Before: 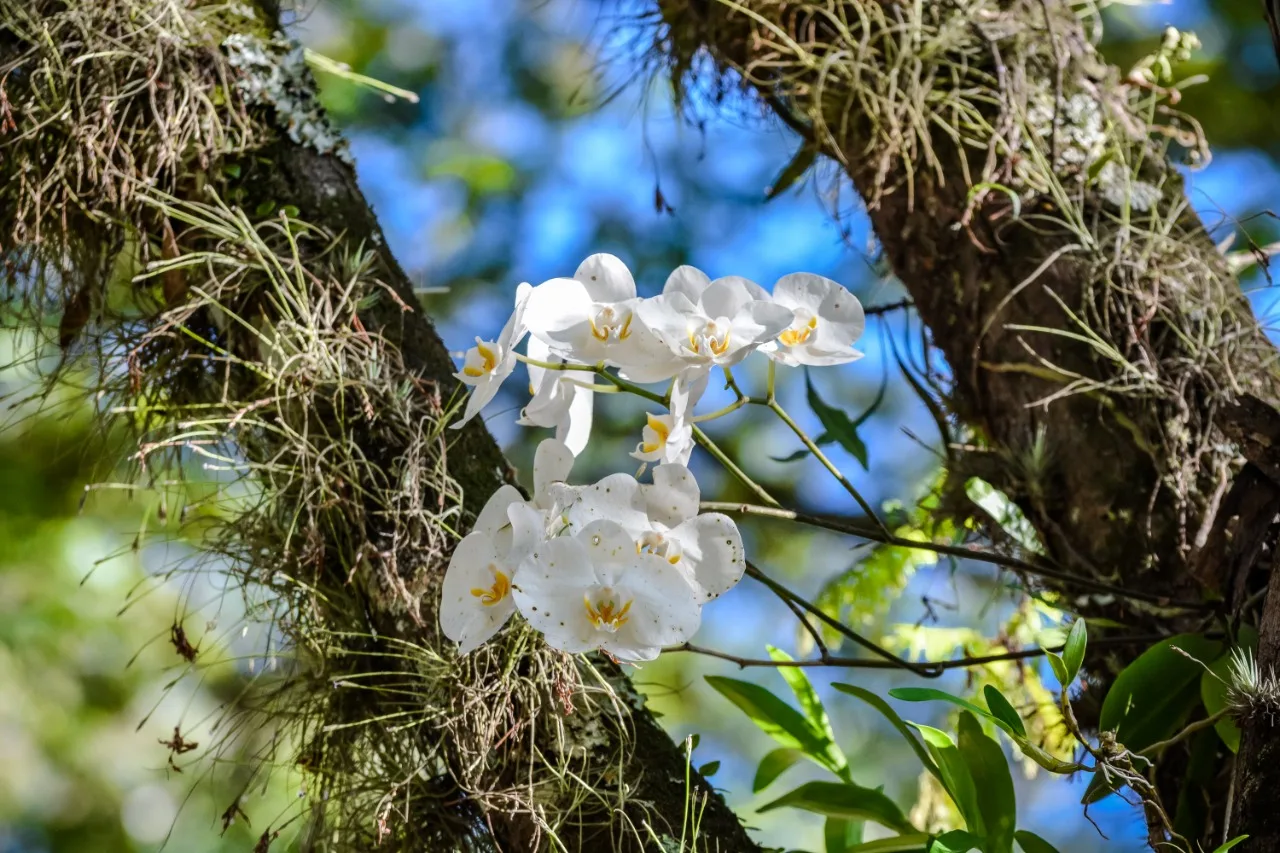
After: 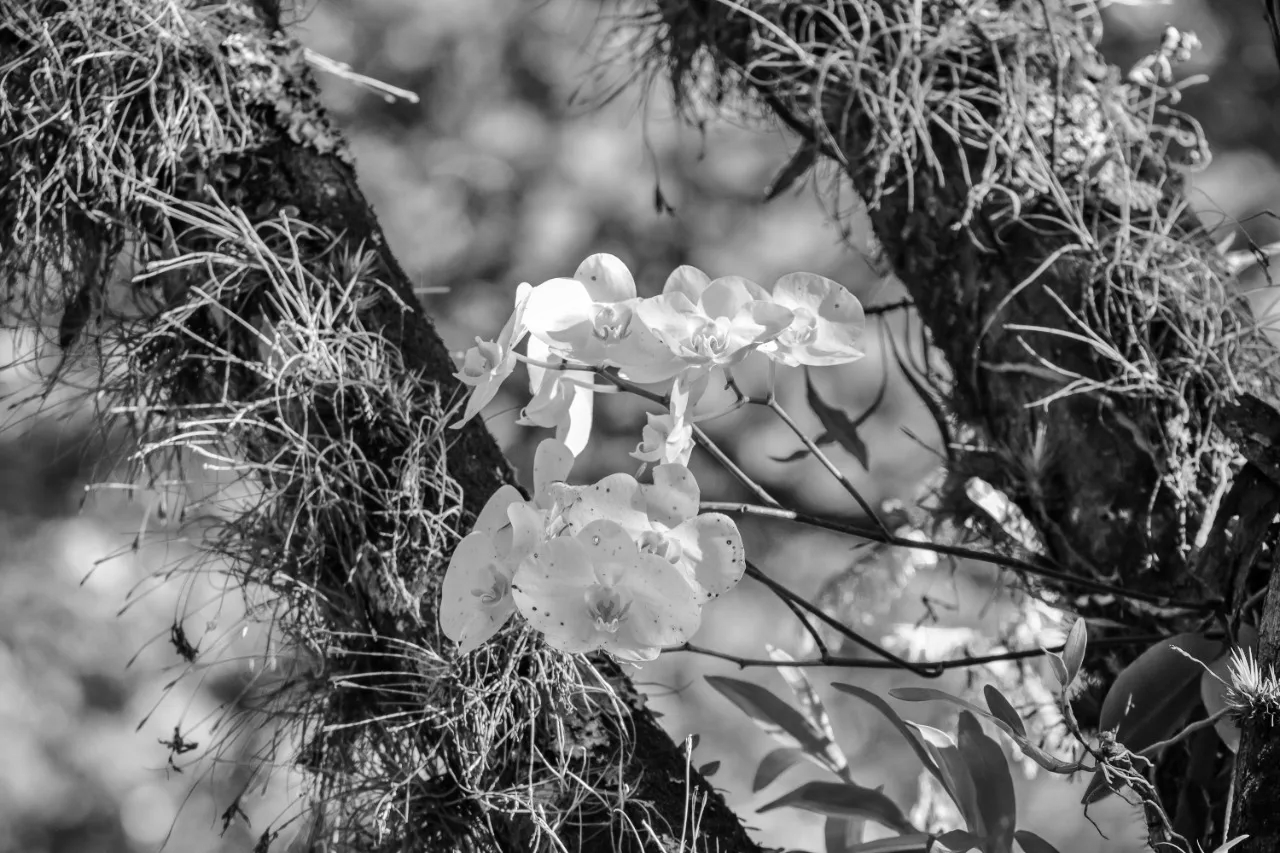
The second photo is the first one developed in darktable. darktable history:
shadows and highlights: shadows 52.34, highlights -28.23, soften with gaussian
monochrome: on, module defaults
